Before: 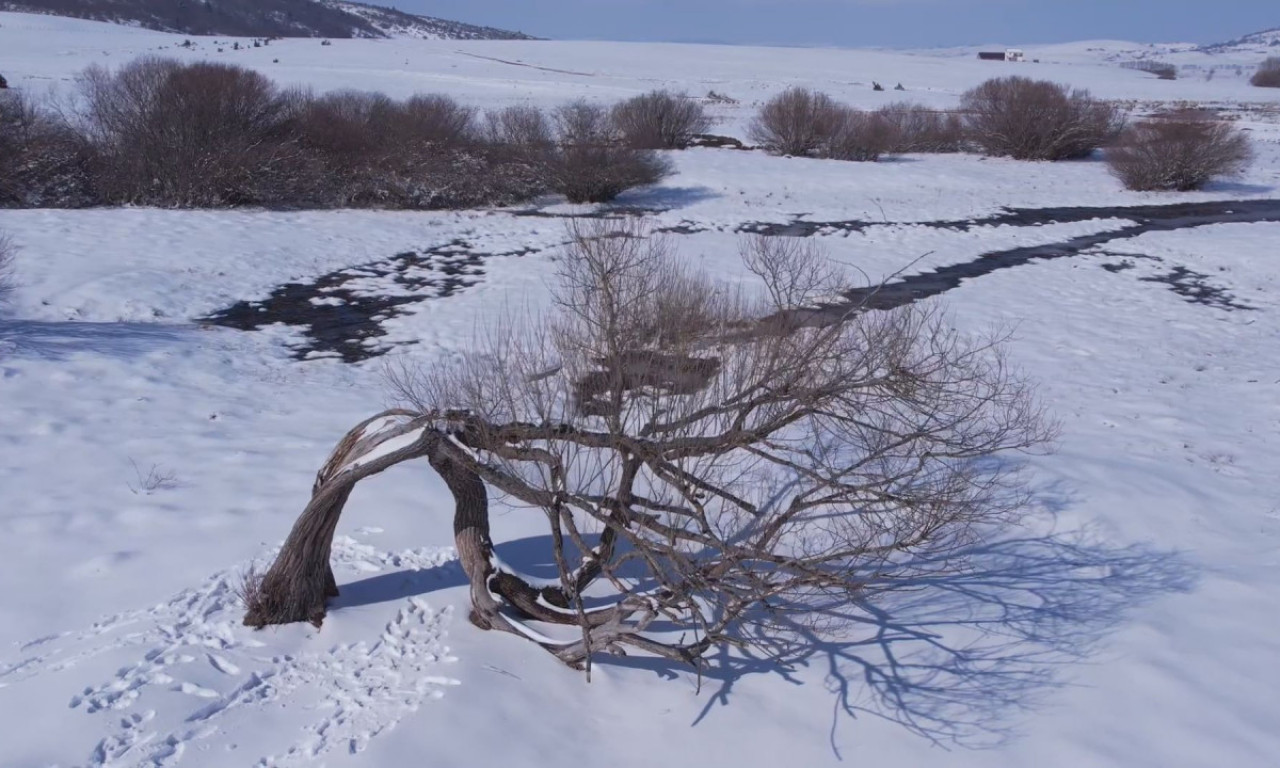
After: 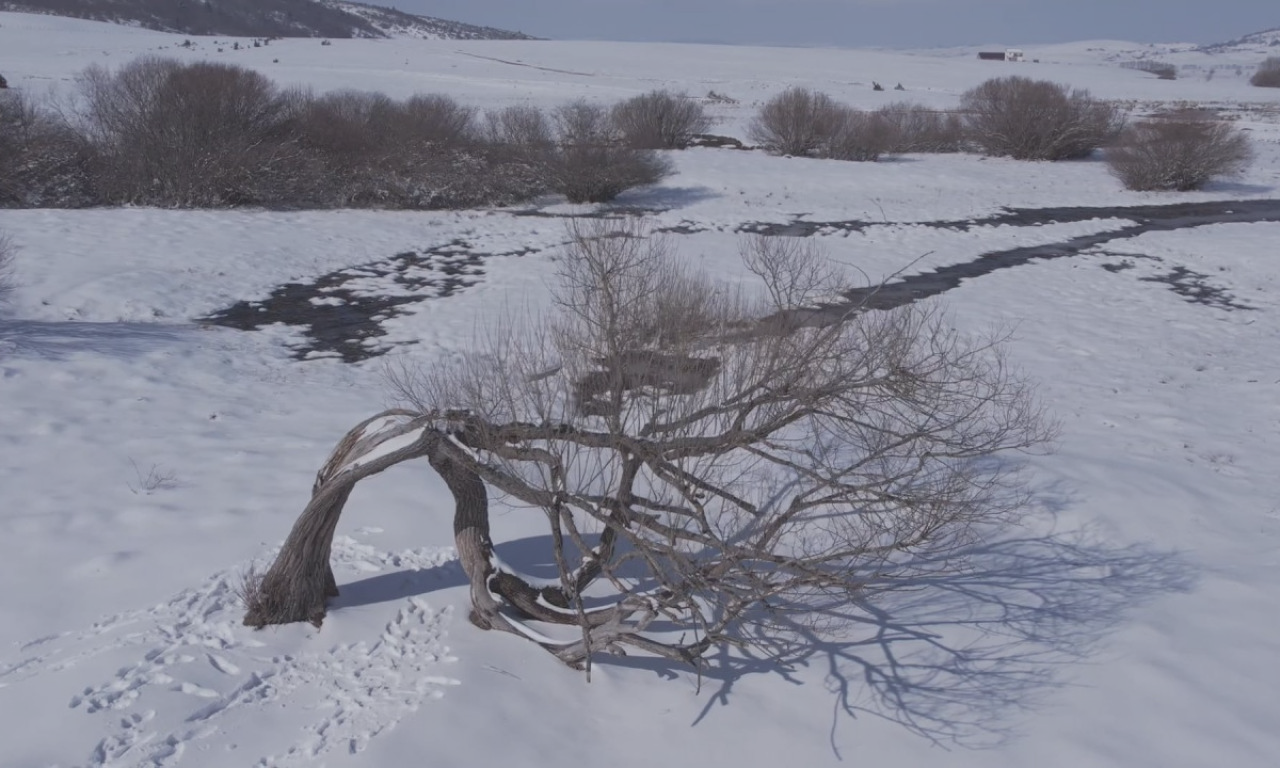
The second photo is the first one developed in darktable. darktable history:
contrast brightness saturation: contrast -0.24, saturation -0.422
